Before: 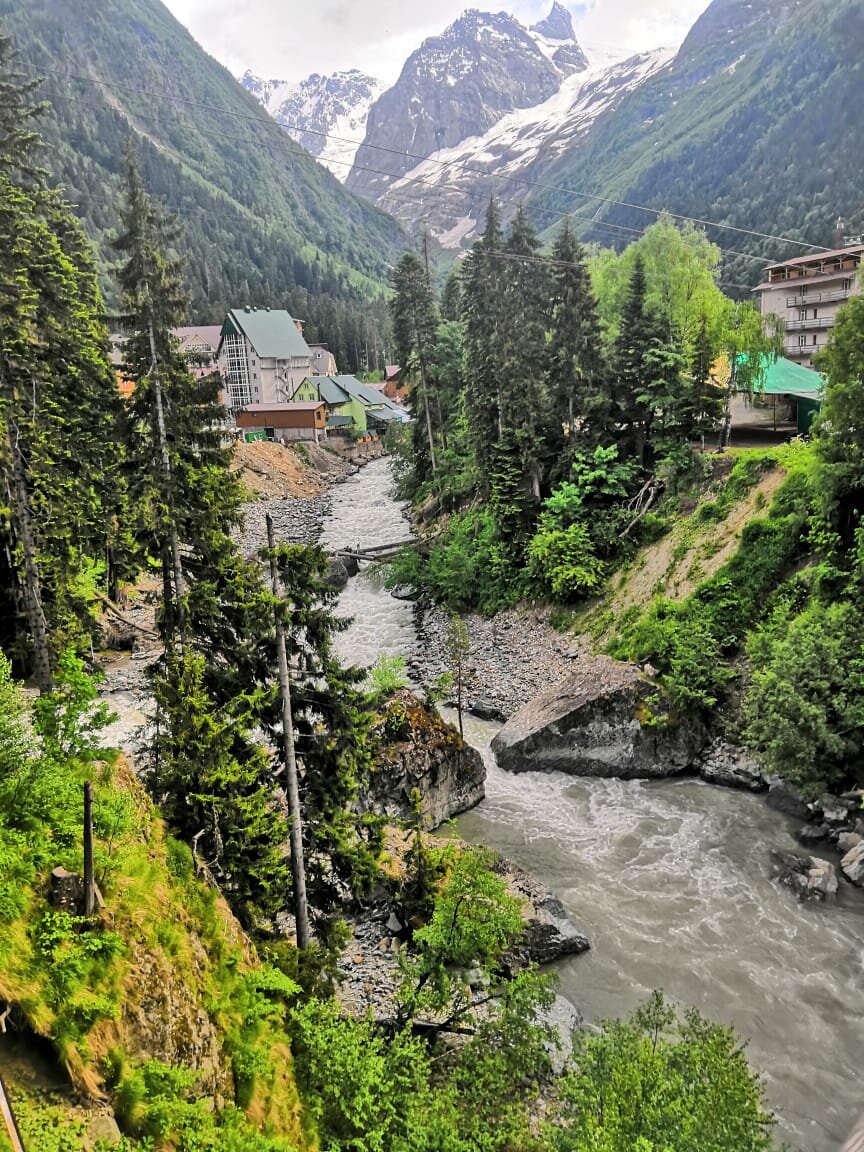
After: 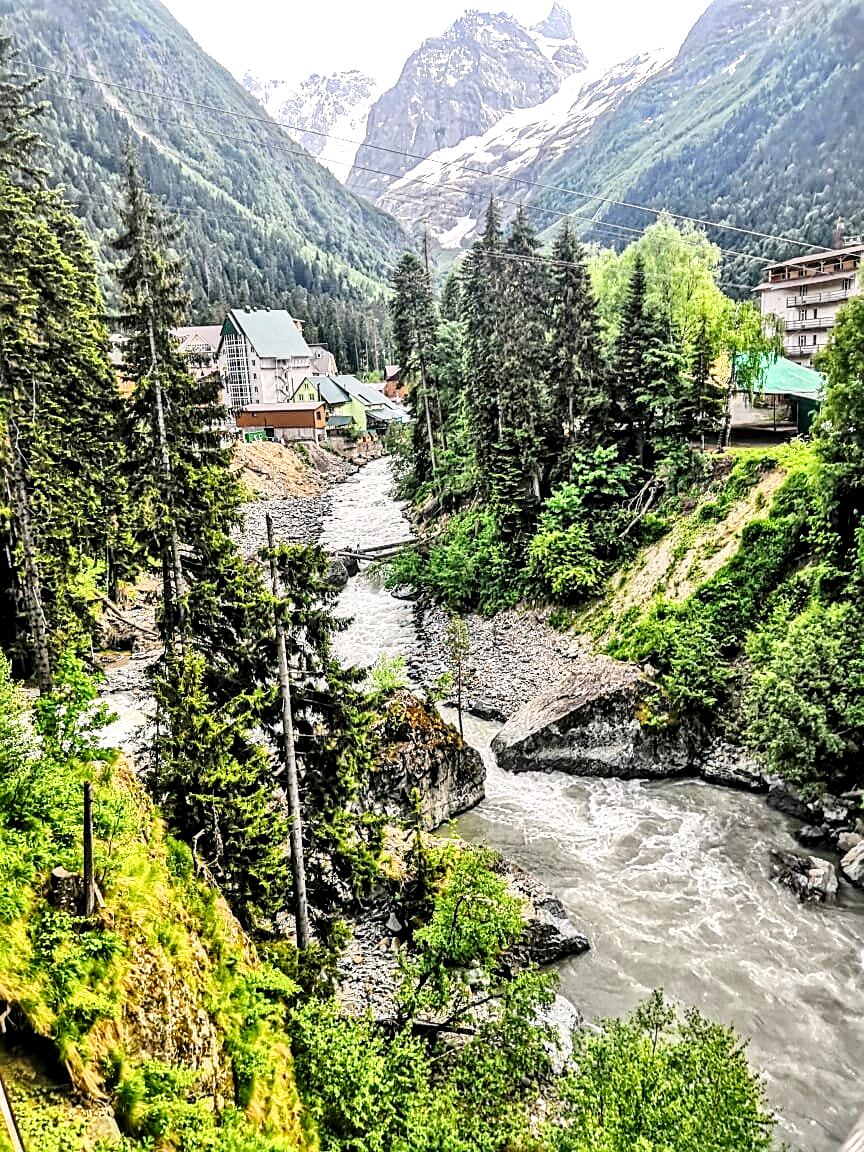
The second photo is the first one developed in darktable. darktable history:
sharpen: on, module defaults
local contrast: detail 160%
base curve: curves: ch0 [(0, 0) (0.028, 0.03) (0.121, 0.232) (0.46, 0.748) (0.859, 0.968) (1, 1)], preserve colors none
